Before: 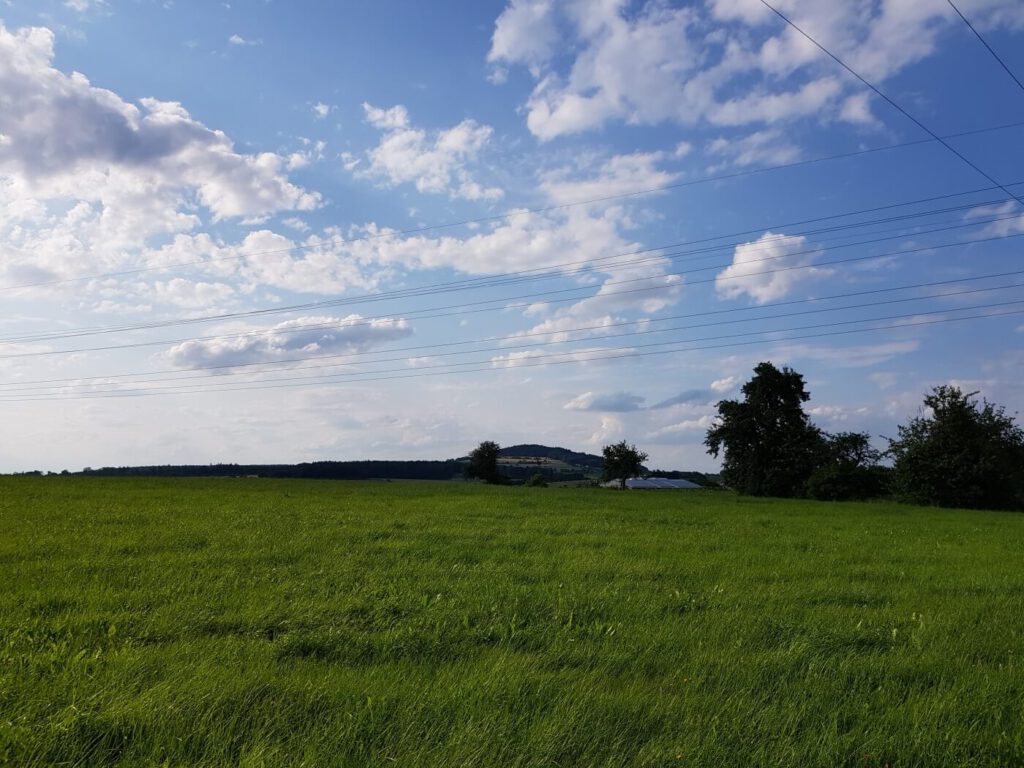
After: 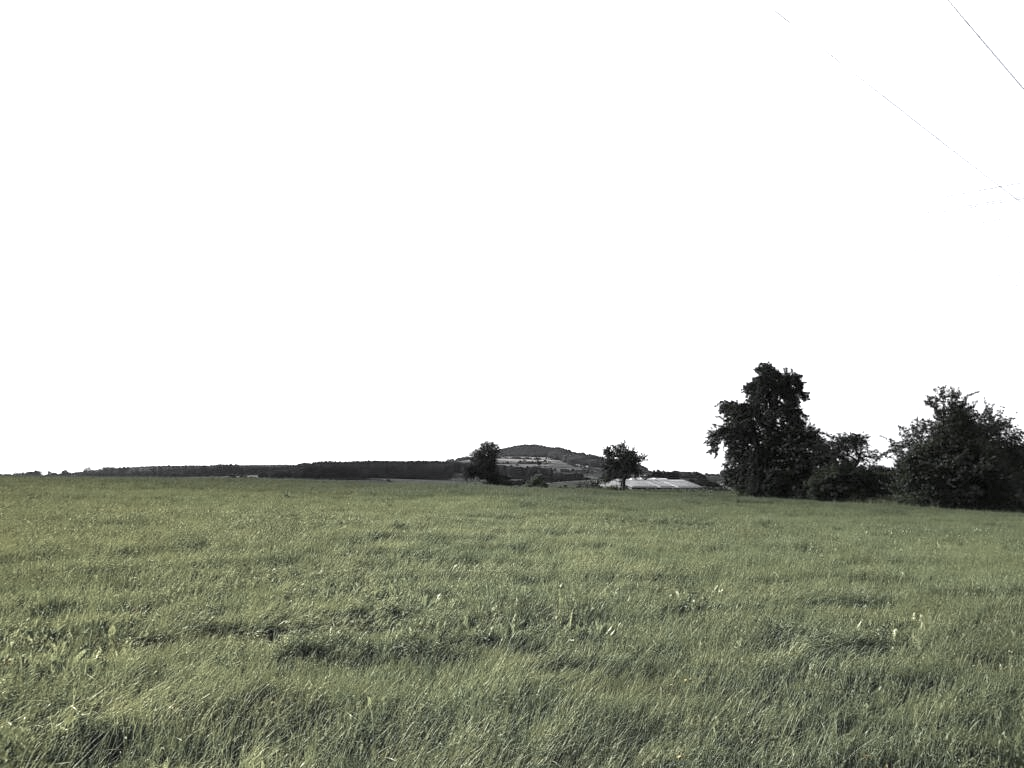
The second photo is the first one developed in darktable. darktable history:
exposure: black level correction 0, exposure 1.9 EV, compensate highlight preservation false
color zones: curves: ch0 [(0, 0.613) (0.01, 0.613) (0.245, 0.448) (0.498, 0.529) (0.642, 0.665) (0.879, 0.777) (0.99, 0.613)]; ch1 [(0, 0.035) (0.121, 0.189) (0.259, 0.197) (0.415, 0.061) (0.589, 0.022) (0.732, 0.022) (0.857, 0.026) (0.991, 0.053)]
